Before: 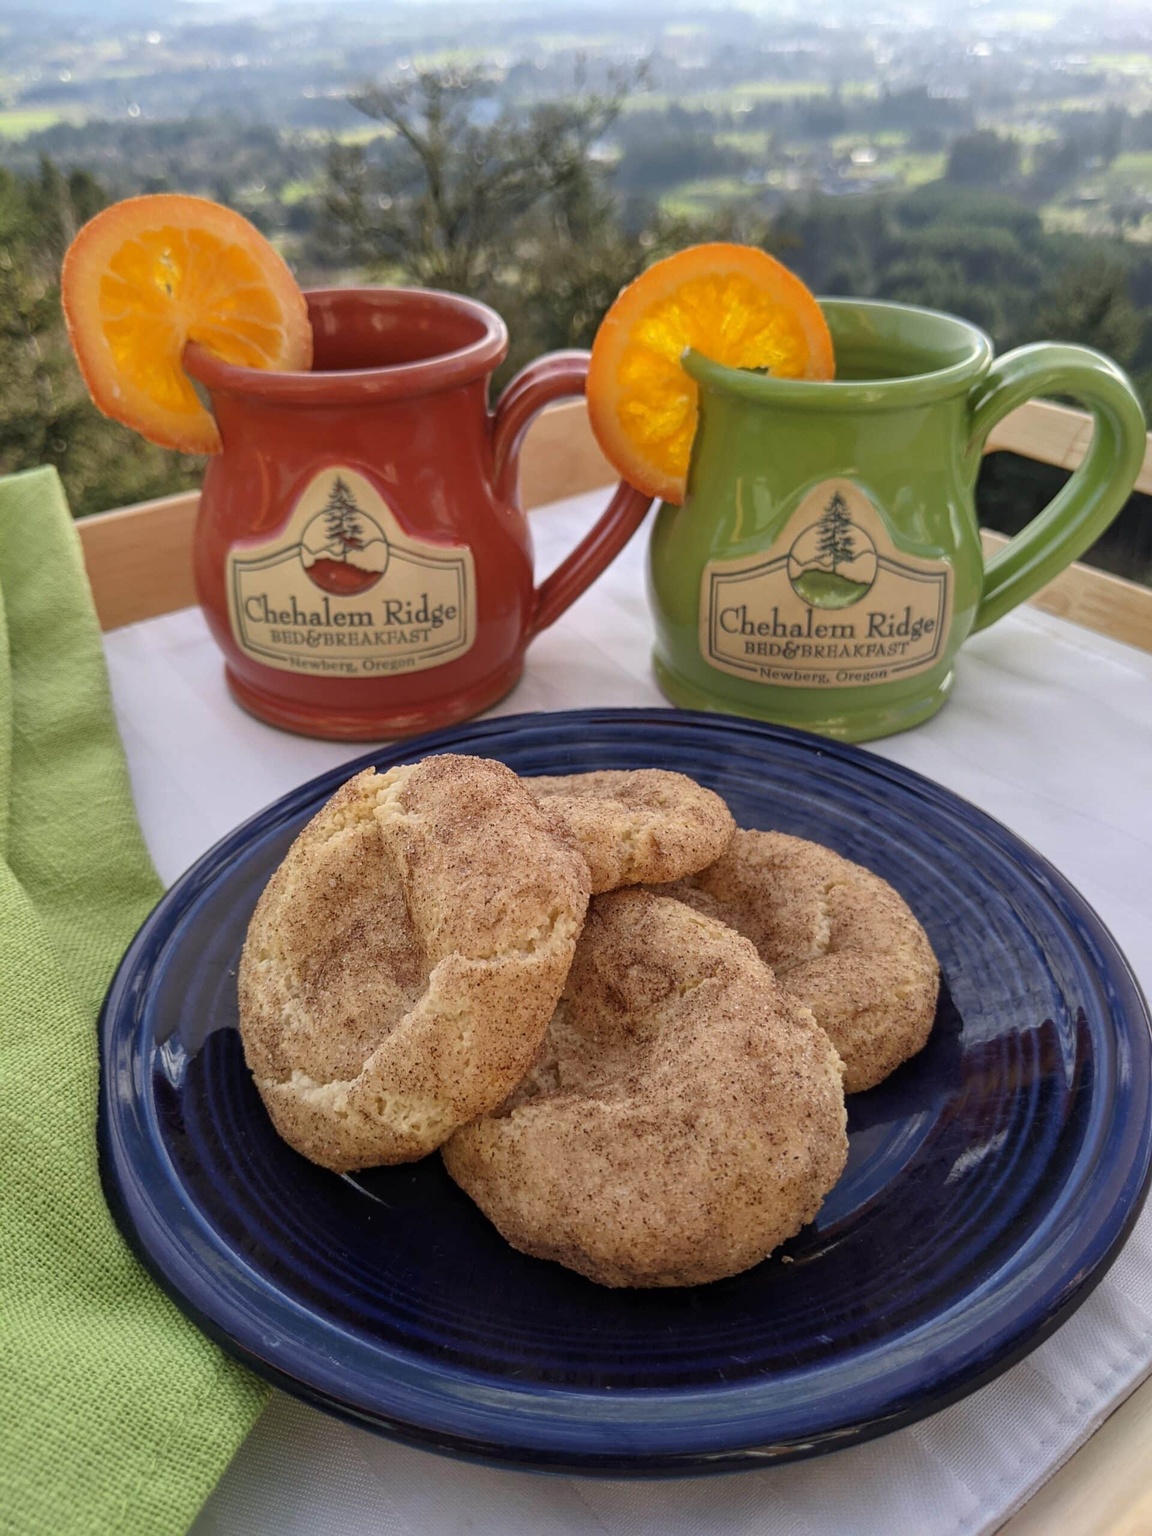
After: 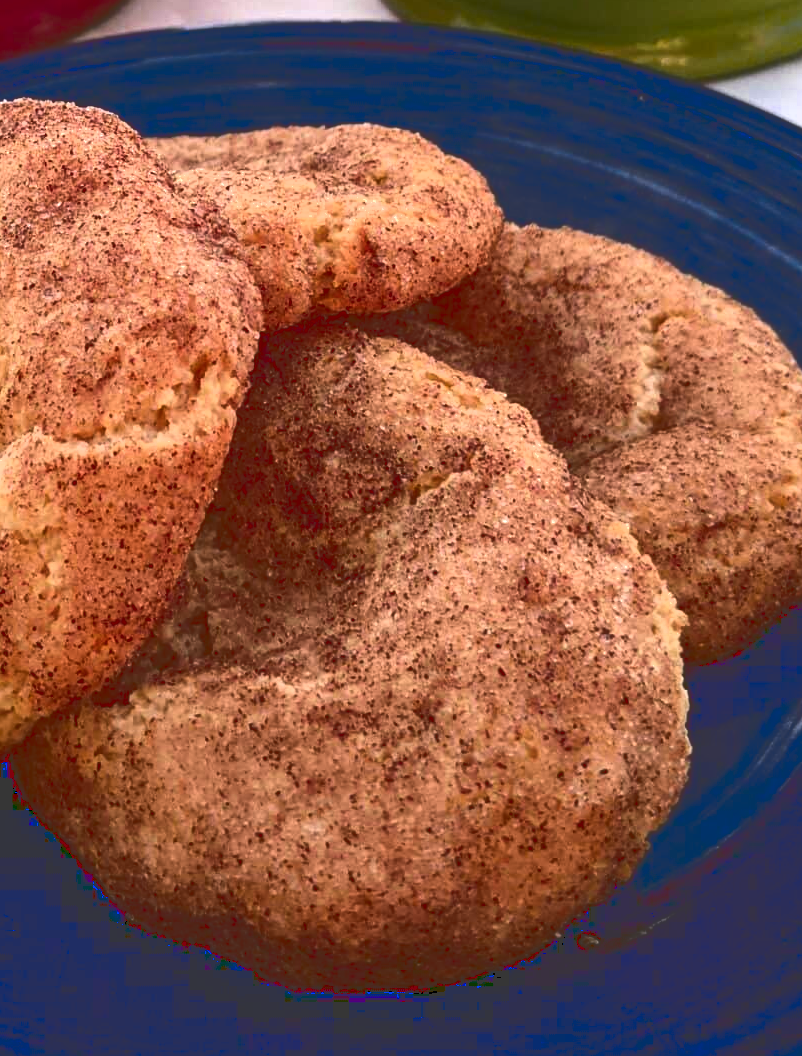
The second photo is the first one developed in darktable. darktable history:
exposure: exposure 0.666 EV, compensate highlight preservation false
crop: left 37.672%, top 45.249%, right 20.512%, bottom 13.497%
base curve: curves: ch0 [(0, 0.036) (0.083, 0.04) (0.804, 1)]
color zones: curves: ch0 [(0.473, 0.374) (0.742, 0.784)]; ch1 [(0.354, 0.737) (0.742, 0.705)]; ch2 [(0.318, 0.421) (0.758, 0.532)]
